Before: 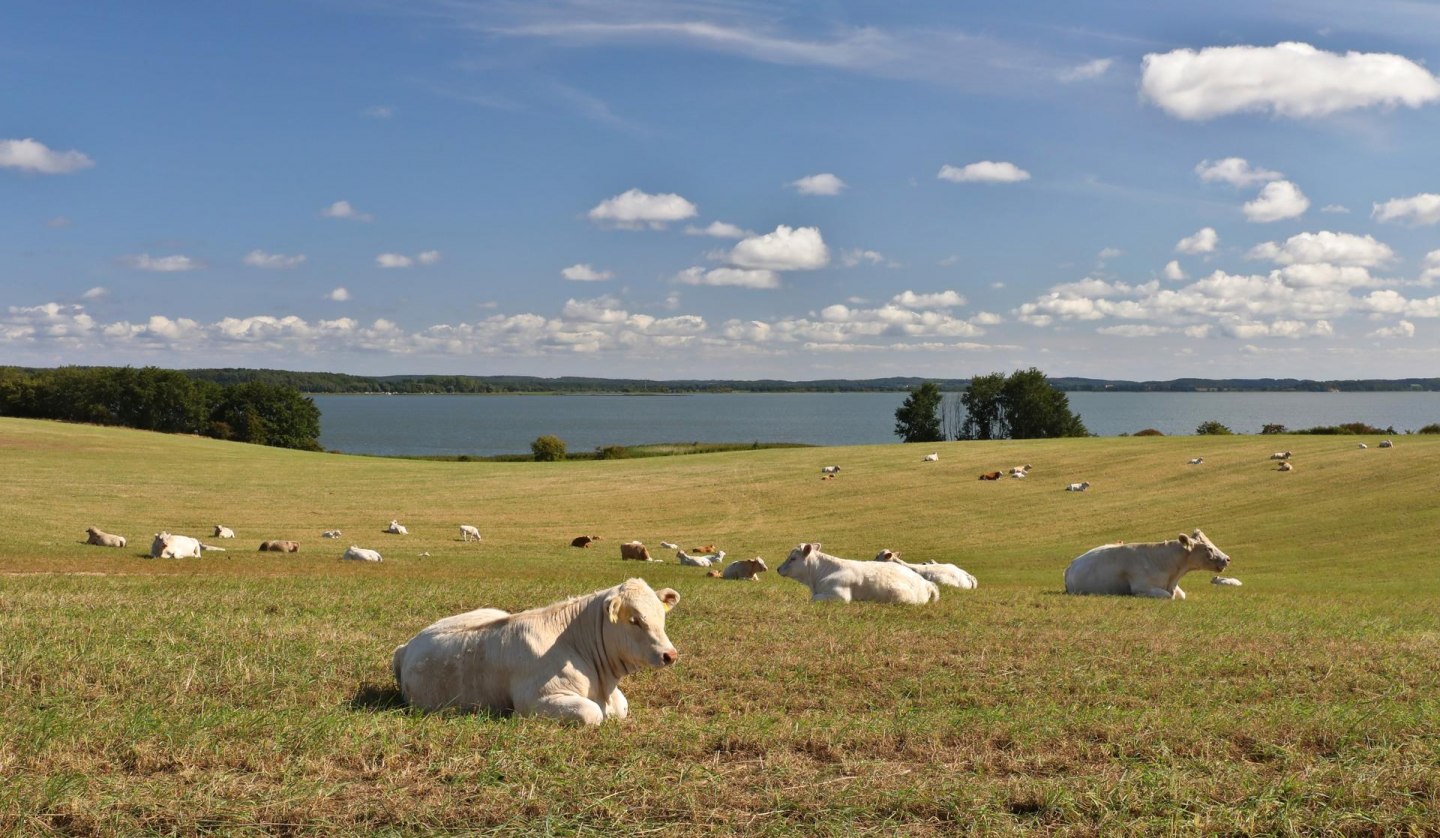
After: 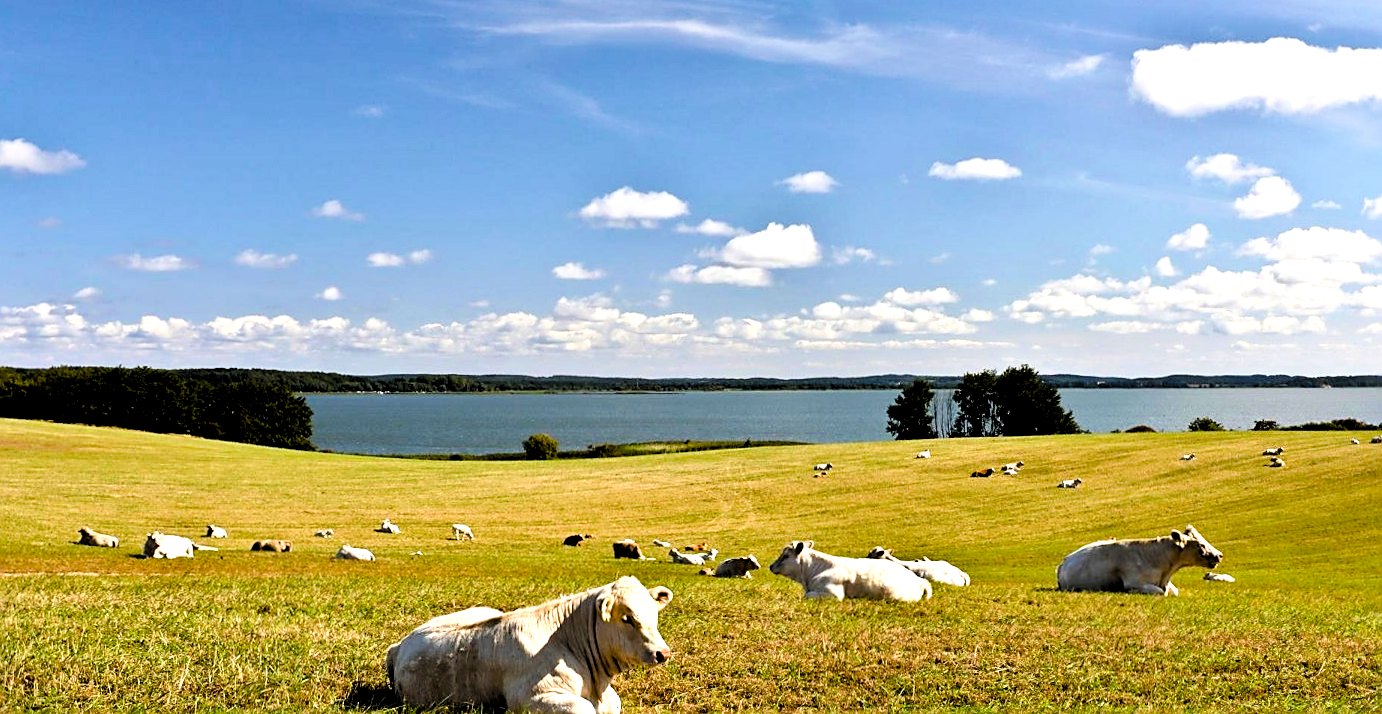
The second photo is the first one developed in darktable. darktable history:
exposure: black level correction 0.005, exposure 0.417 EV, compensate highlight preservation false
filmic rgb: black relative exposure -7.92 EV, white relative exposure 4.13 EV, threshold 3 EV, hardness 4.02, latitude 51.22%, contrast 1.013, shadows ↔ highlights balance 5.35%, color science v5 (2021), contrast in shadows safe, contrast in highlights safe, enable highlight reconstruction true
sharpen: on, module defaults
color balance rgb: perceptual saturation grading › global saturation 20%, perceptual saturation grading › highlights -25%, perceptual saturation grading › shadows 50.52%, global vibrance 40.24%
crop and rotate: angle 0.2°, left 0.275%, right 3.127%, bottom 14.18%
levels: levels [0.129, 0.519, 0.867]
tone equalizer: -8 EV -0.417 EV, -7 EV -0.389 EV, -6 EV -0.333 EV, -5 EV -0.222 EV, -3 EV 0.222 EV, -2 EV 0.333 EV, -1 EV 0.389 EV, +0 EV 0.417 EV, edges refinement/feathering 500, mask exposure compensation -1.57 EV, preserve details no
